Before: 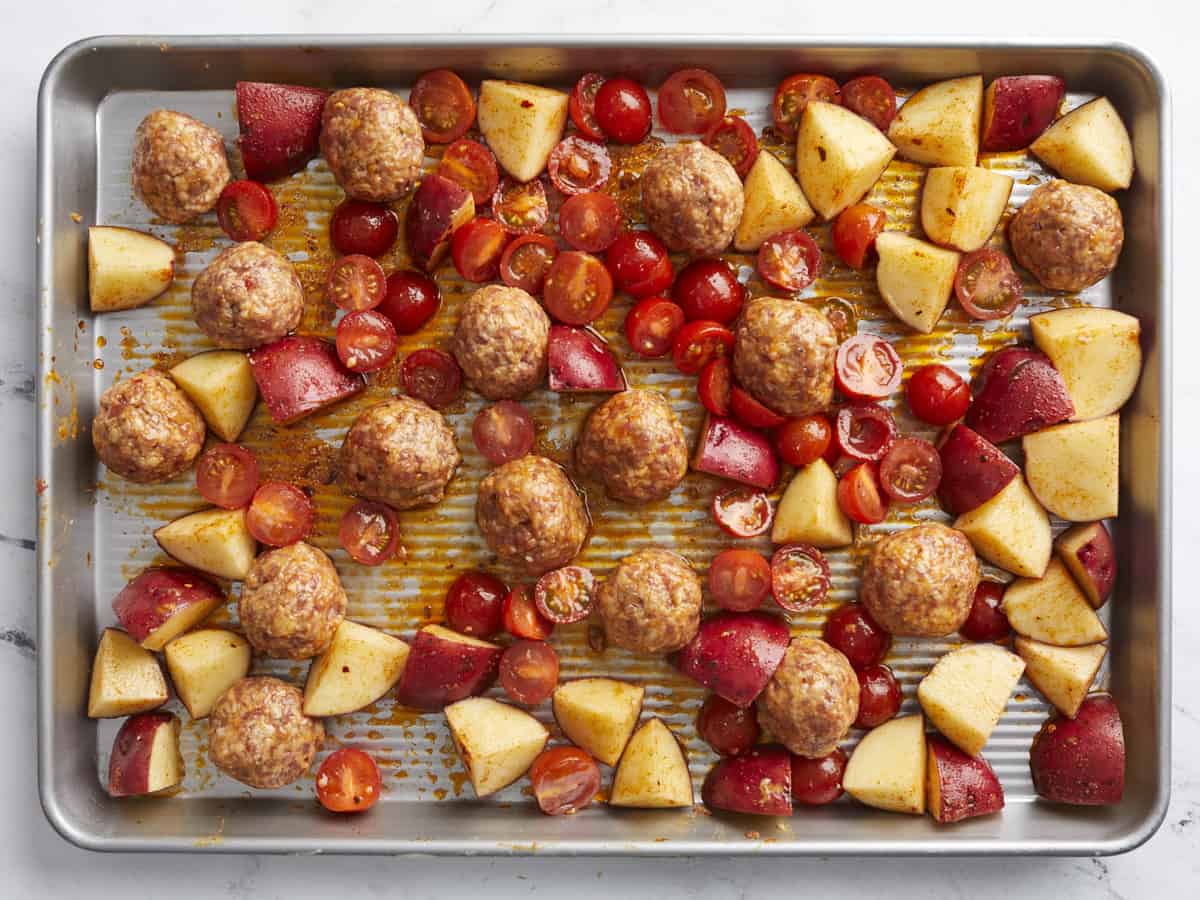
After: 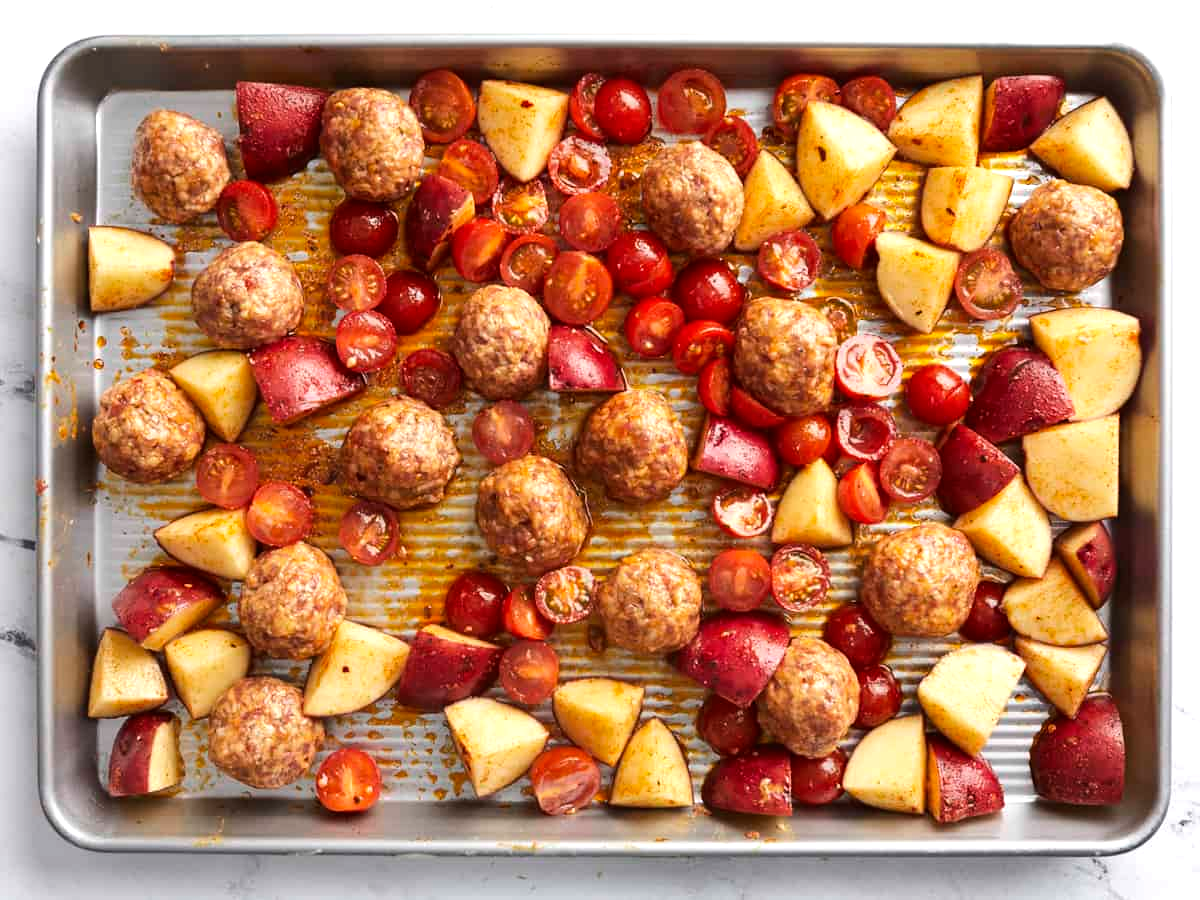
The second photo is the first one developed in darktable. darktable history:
tone equalizer: -8 EV -0.43 EV, -7 EV -0.39 EV, -6 EV -0.347 EV, -5 EV -0.225 EV, -3 EV 0.223 EV, -2 EV 0.308 EV, -1 EV 0.408 EV, +0 EV 0.396 EV, edges refinement/feathering 500, mask exposure compensation -1.57 EV, preserve details no
